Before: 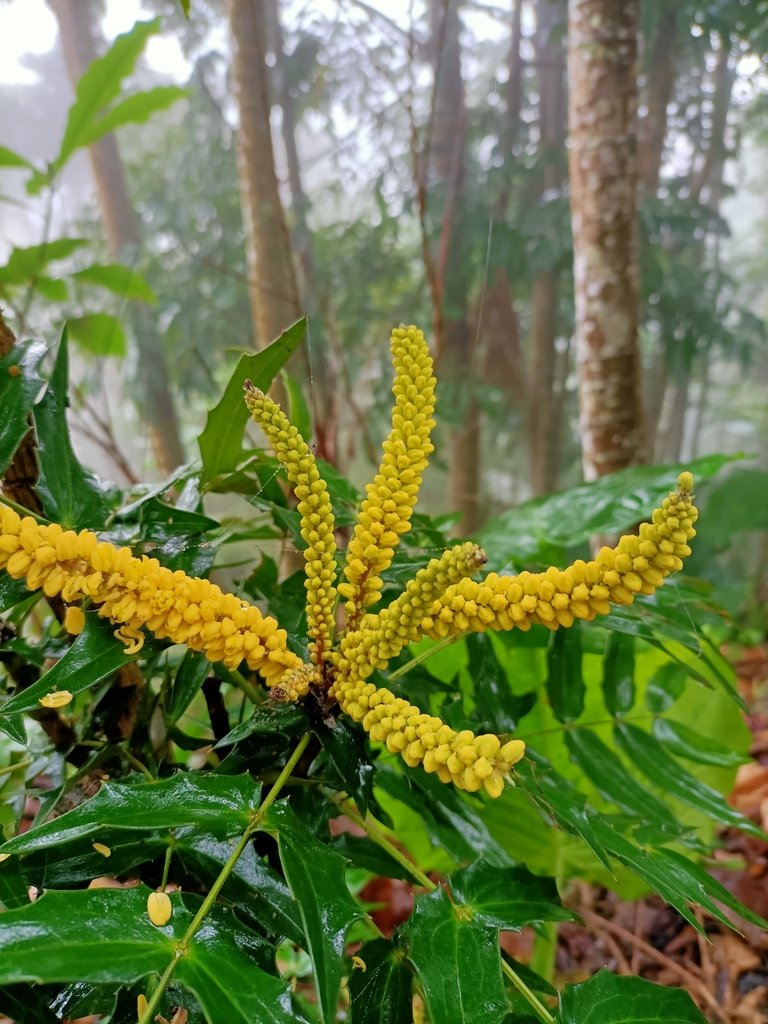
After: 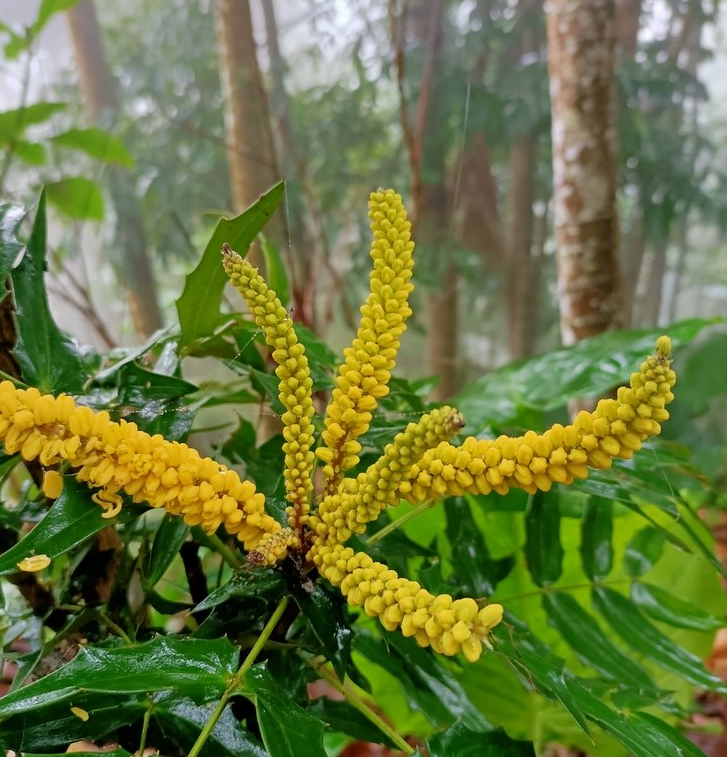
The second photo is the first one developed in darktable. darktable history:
crop and rotate: left 2.941%, top 13.323%, right 2.324%, bottom 12.673%
